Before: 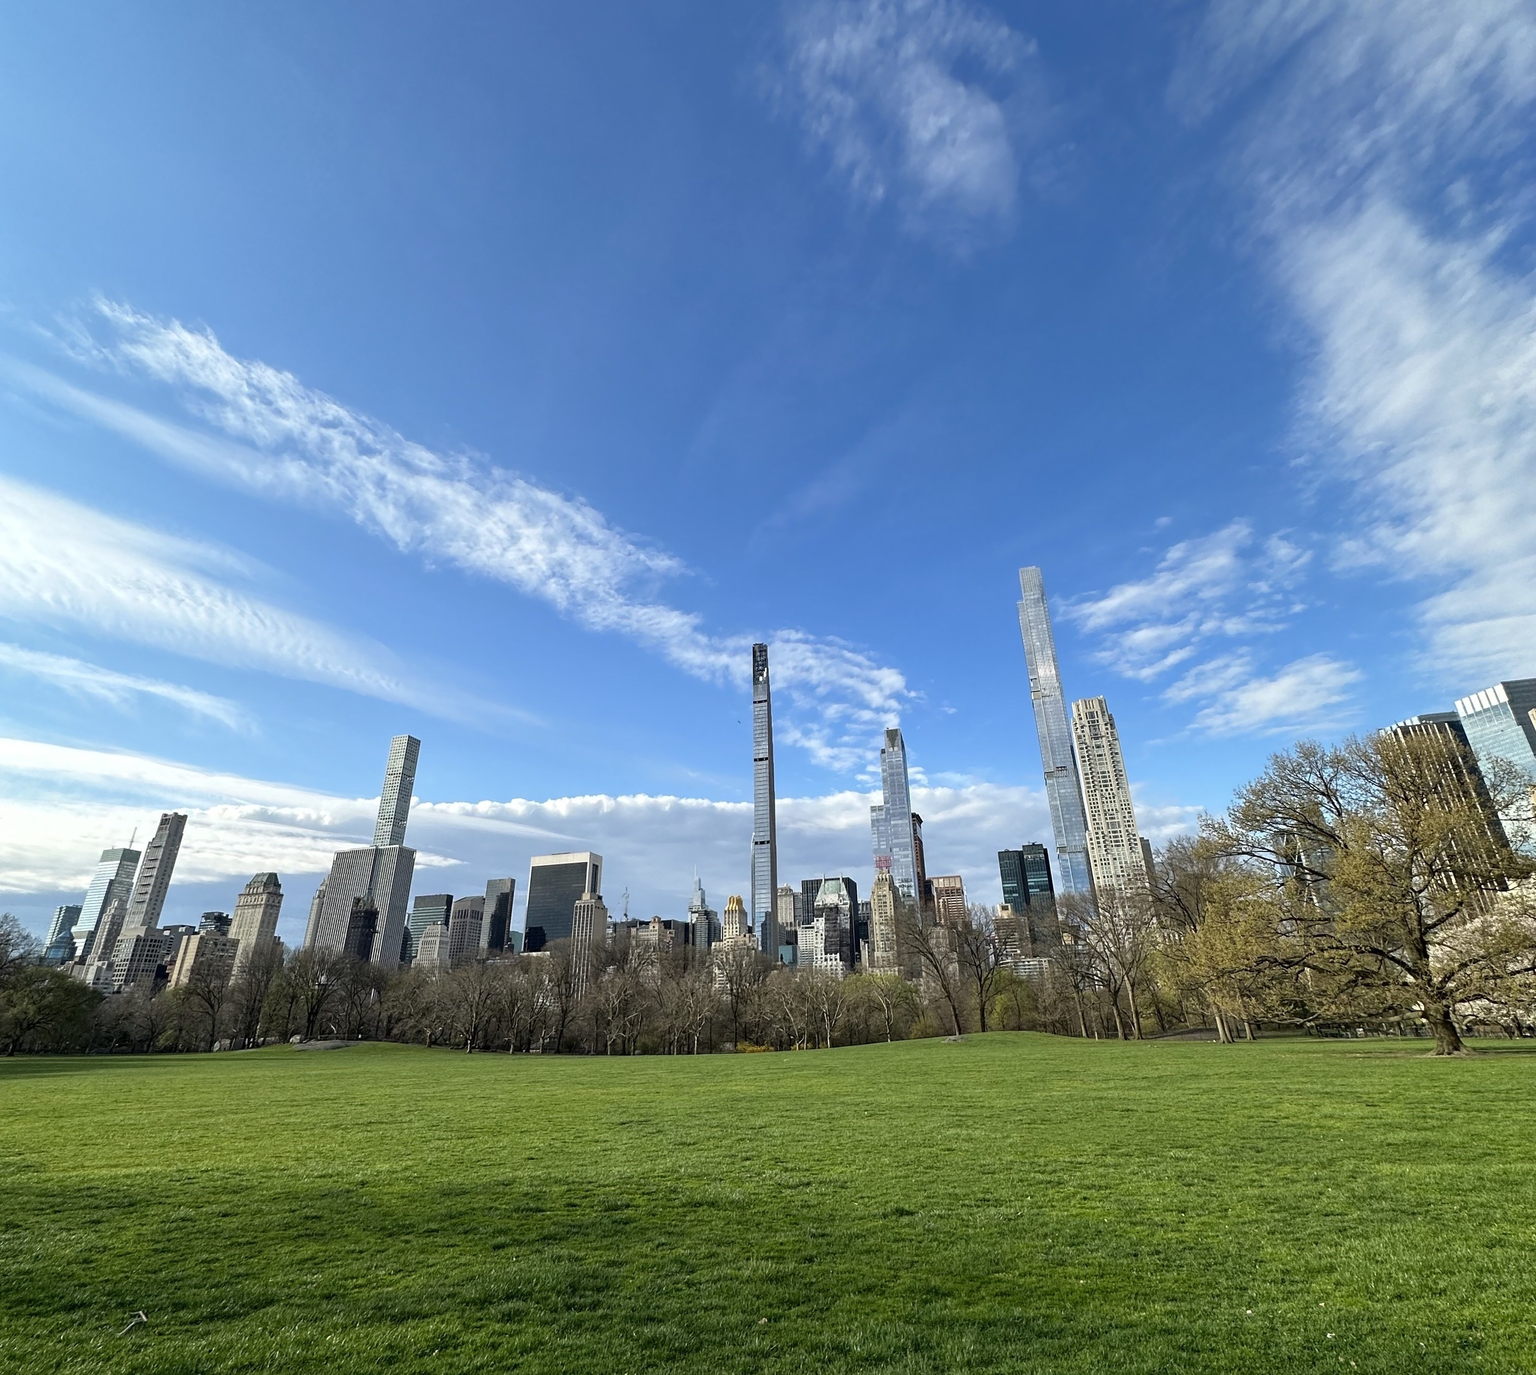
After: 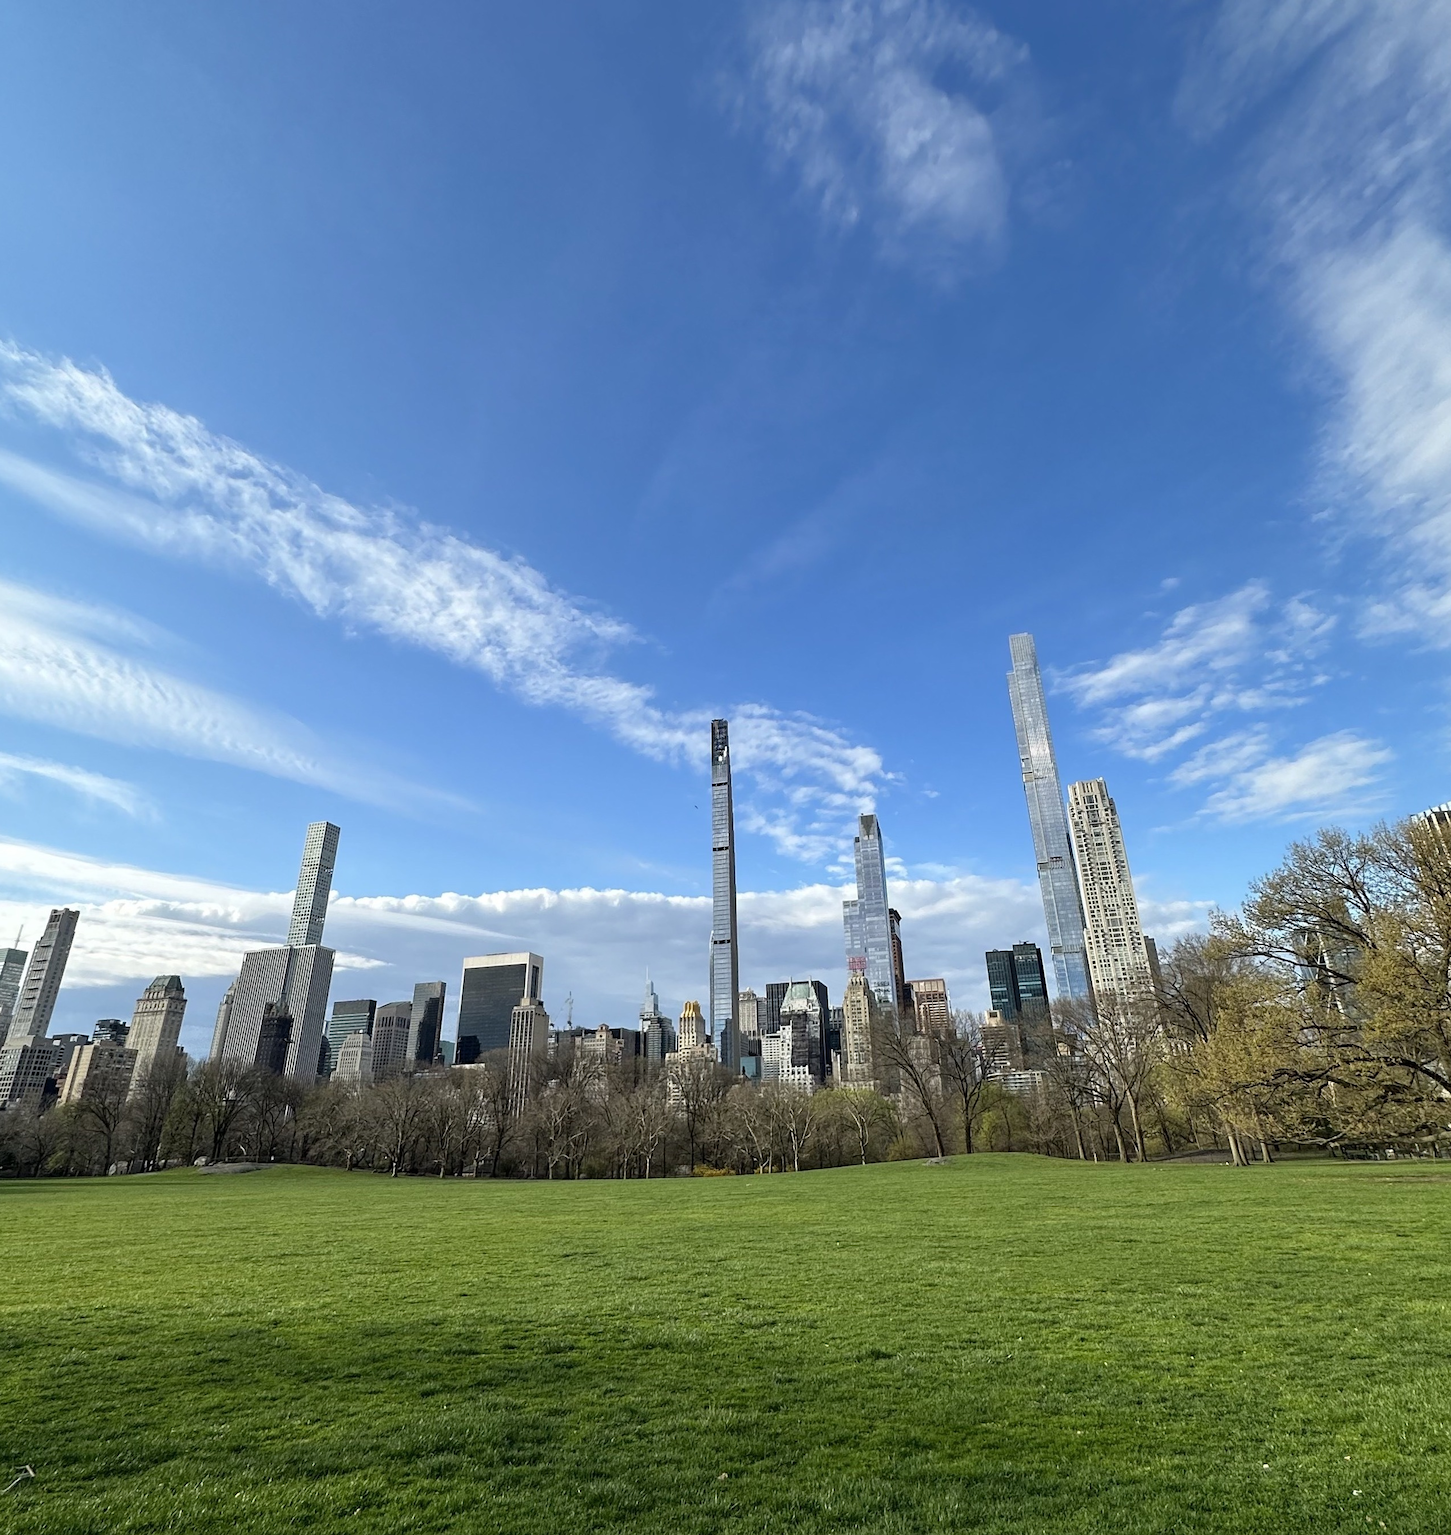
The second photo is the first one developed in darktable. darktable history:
crop: left 7.567%, right 7.841%
